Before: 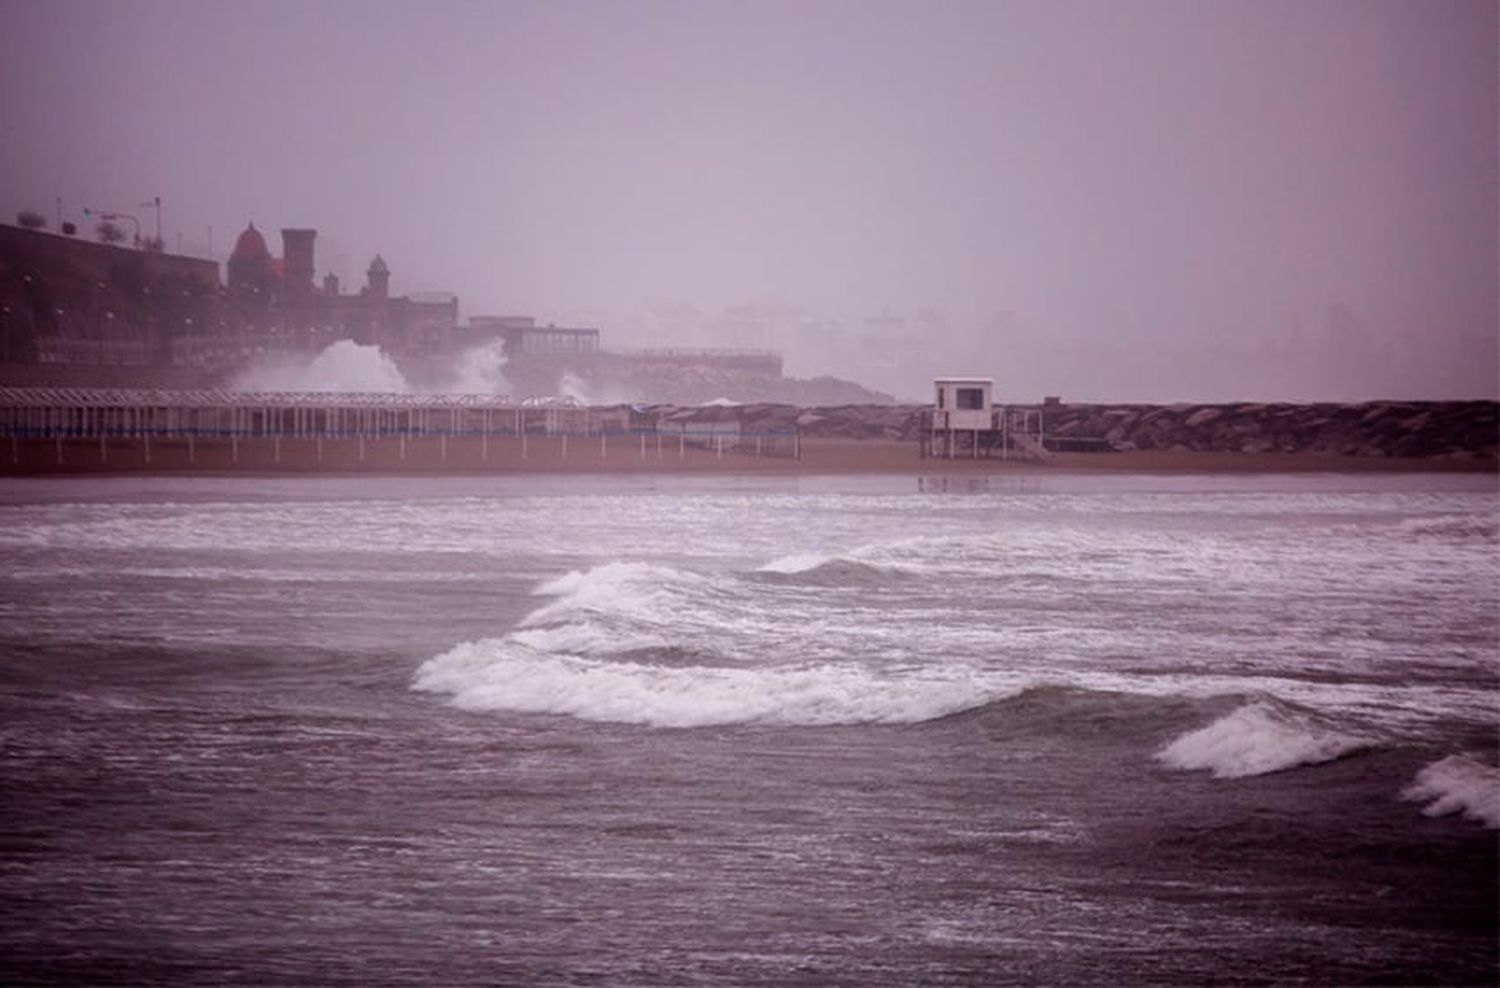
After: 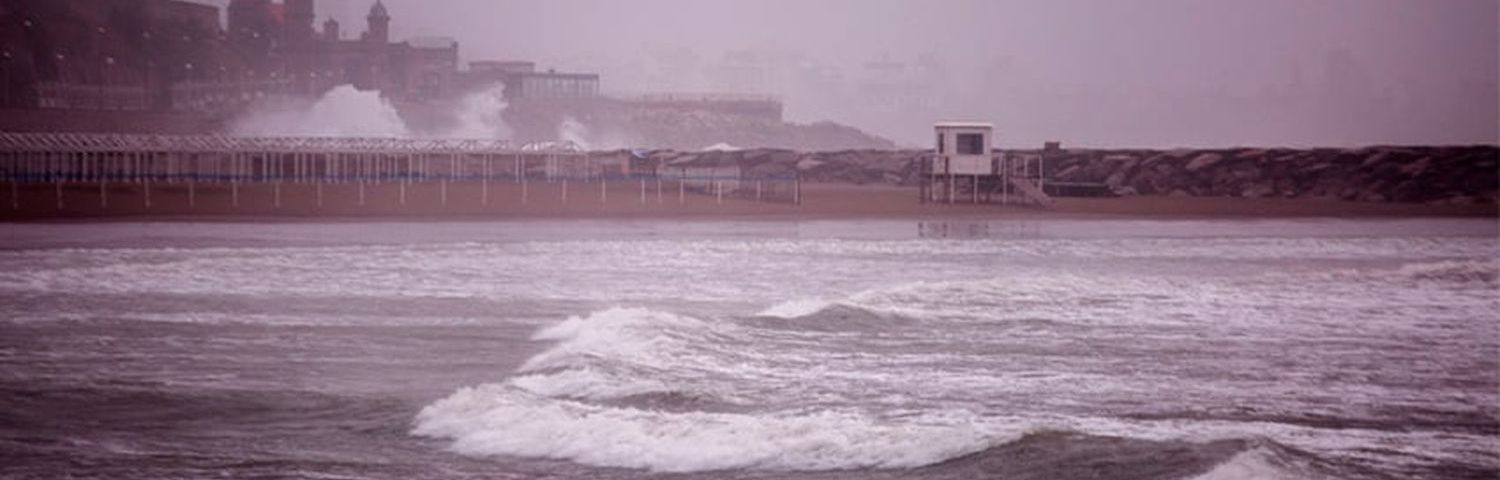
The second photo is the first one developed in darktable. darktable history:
crop and rotate: top 25.853%, bottom 25.504%
